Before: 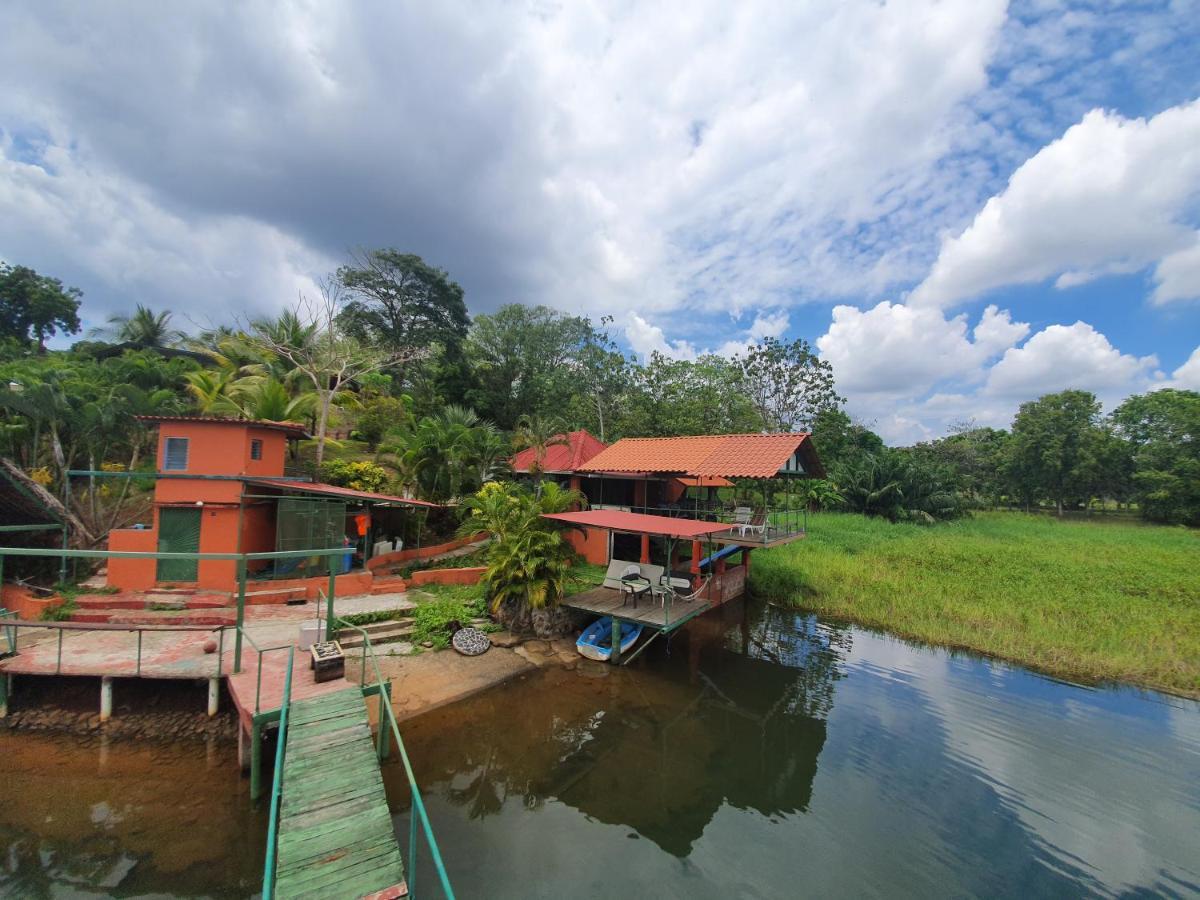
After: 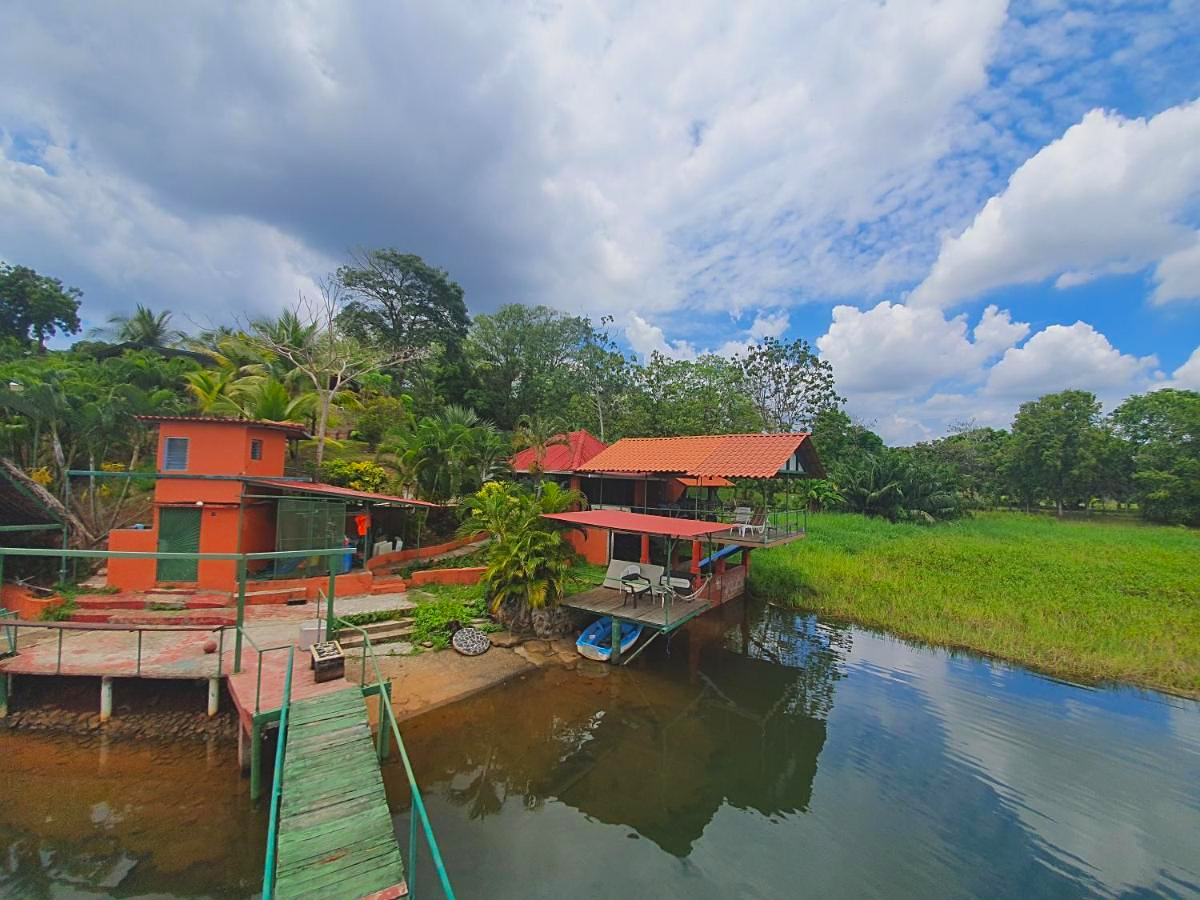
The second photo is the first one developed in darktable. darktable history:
contrast brightness saturation: contrast -0.19, saturation 0.19
sharpen: on, module defaults
